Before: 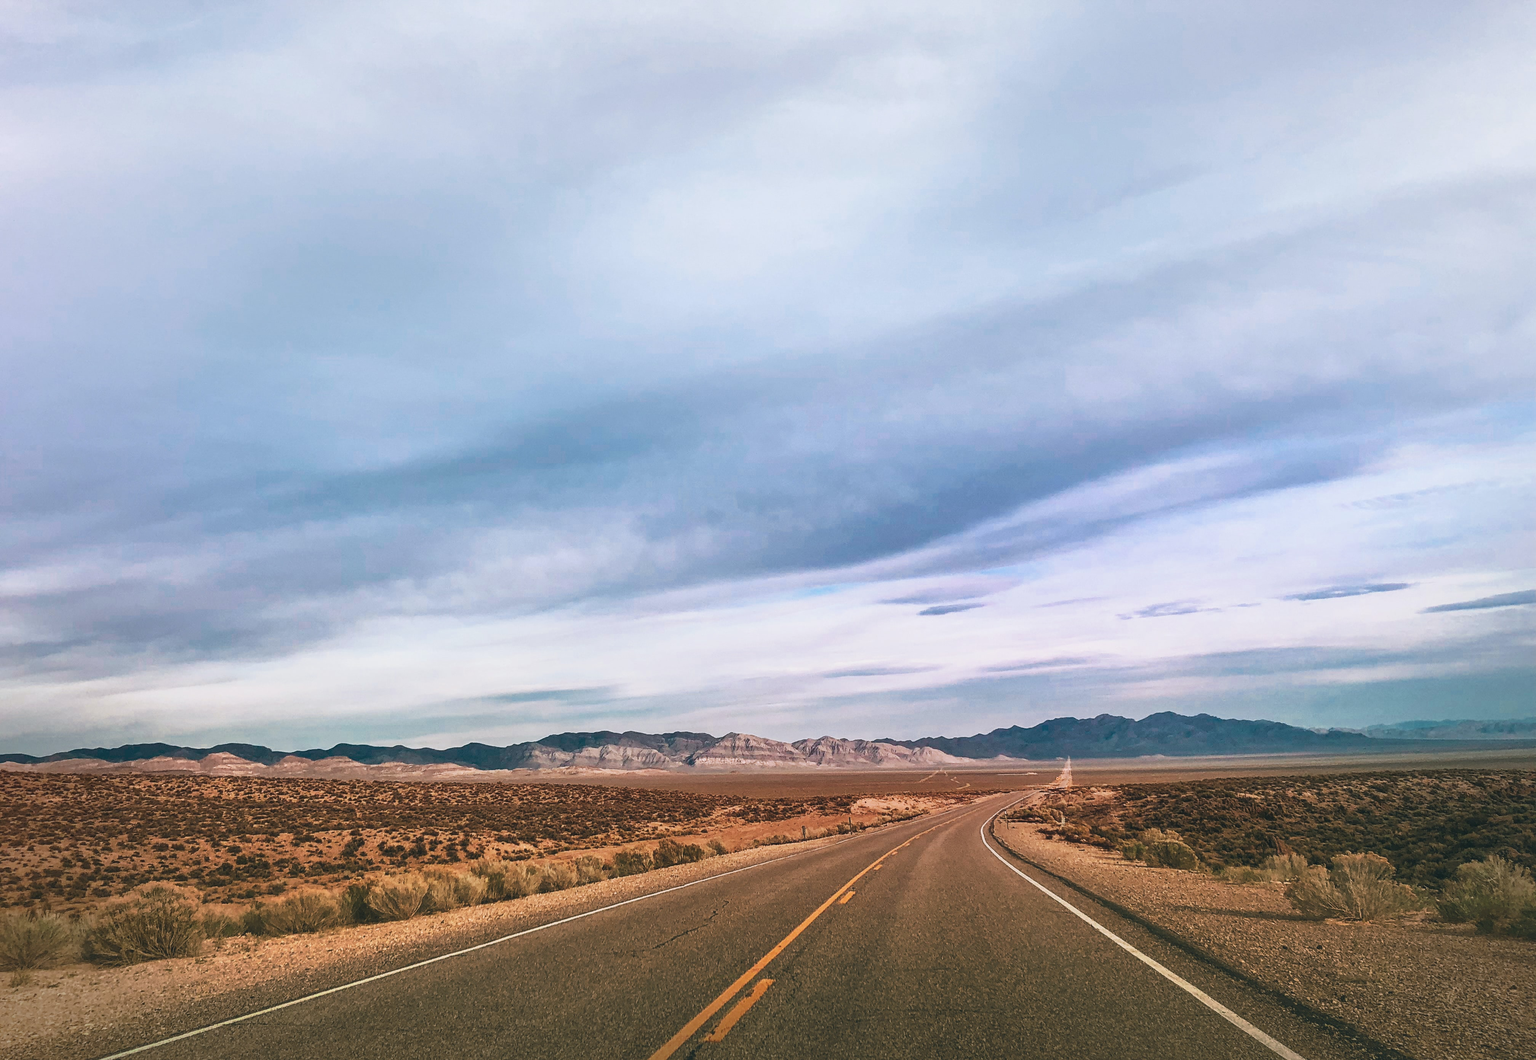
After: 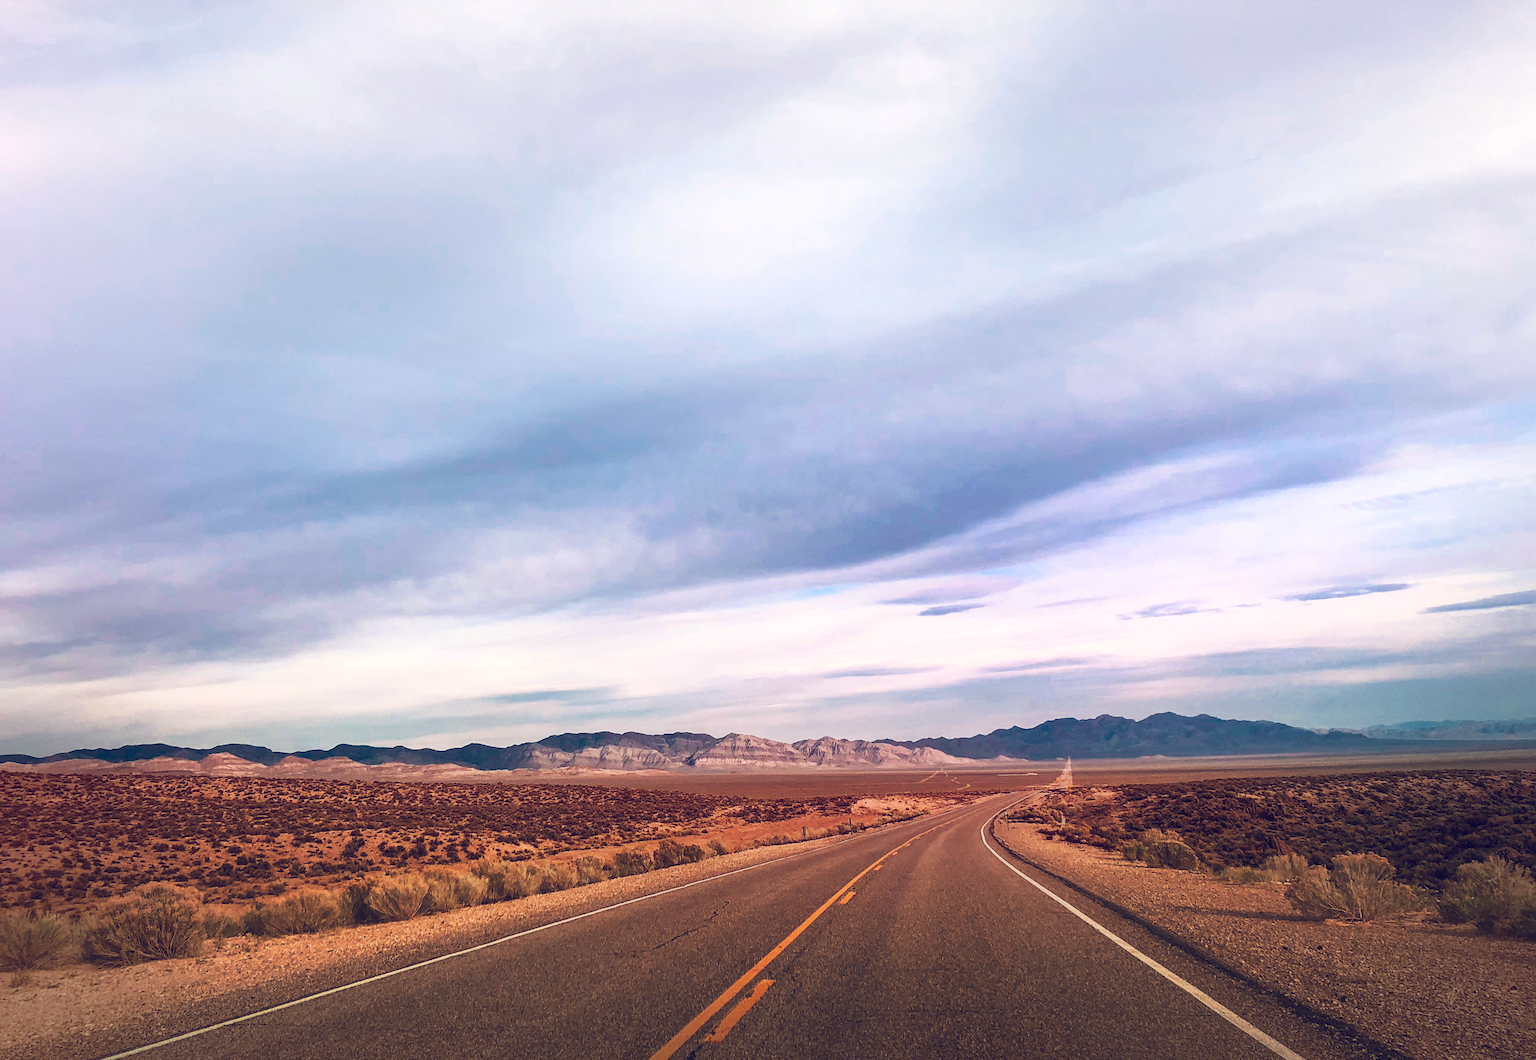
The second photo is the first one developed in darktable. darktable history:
color balance: lift [1.001, 0.997, 0.99, 1.01], gamma [1.007, 1, 0.975, 1.025], gain [1, 1.065, 1.052, 0.935], contrast 13.25%
exposure: black level correction 0.012, compensate highlight preservation false
contrast equalizer: y [[0.46, 0.454, 0.451, 0.451, 0.455, 0.46], [0.5 ×6], [0.5 ×6], [0 ×6], [0 ×6]]
